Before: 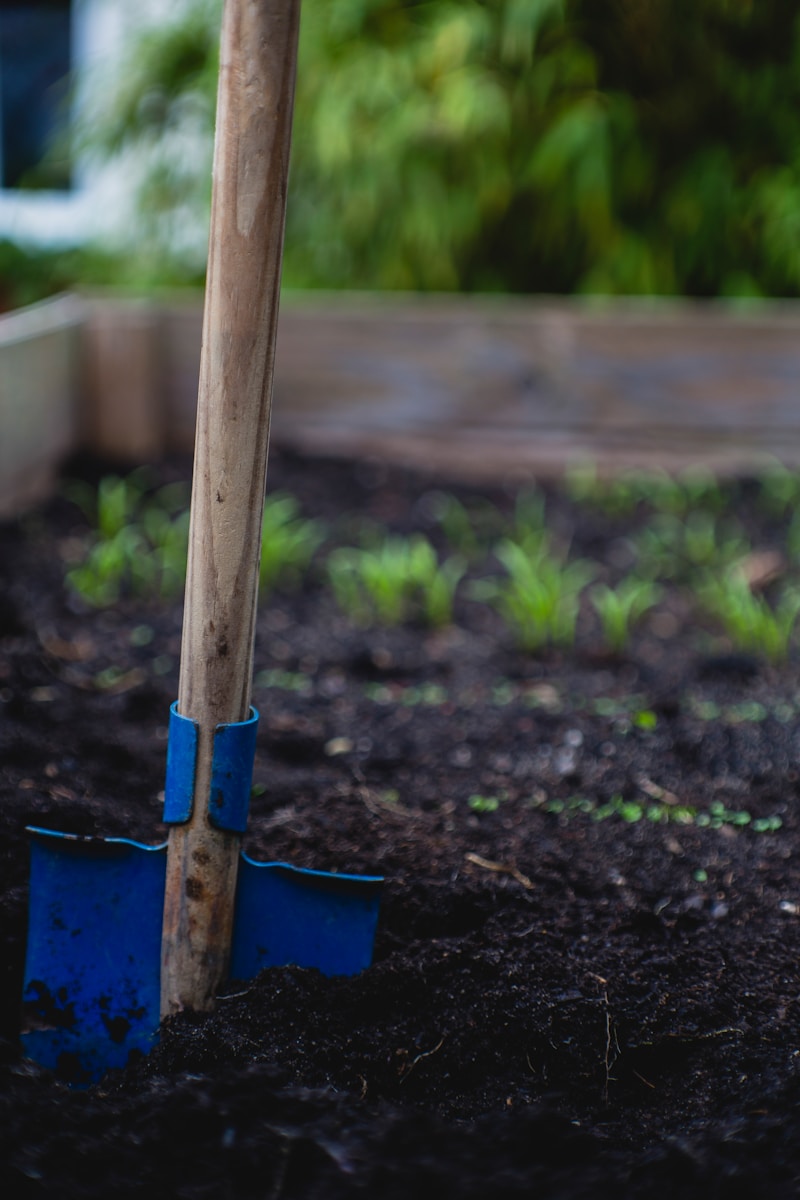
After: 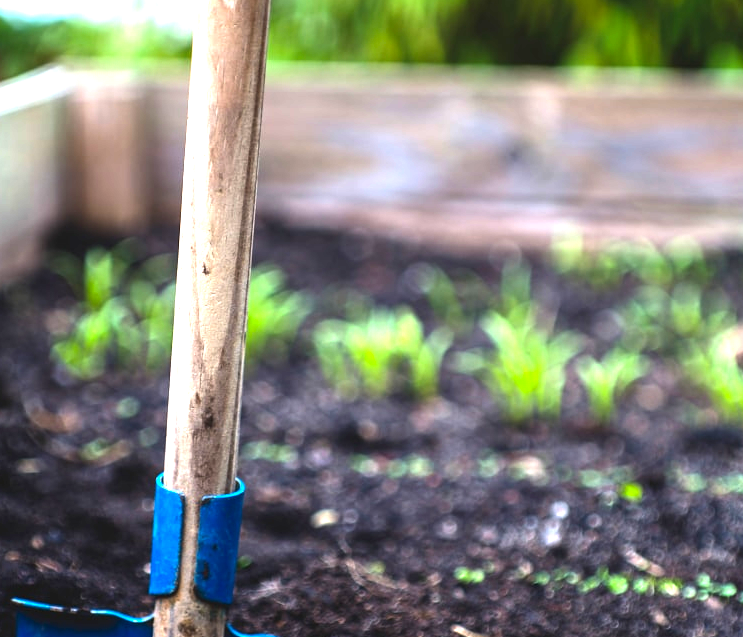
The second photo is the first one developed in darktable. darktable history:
color balance rgb: perceptual saturation grading › global saturation 0.406%, perceptual brilliance grading › highlights 14.243%, perceptual brilliance grading › shadows -19.085%, global vibrance 20%
exposure: black level correction 0.001, exposure 1.727 EV, compensate exposure bias true, compensate highlight preservation false
crop: left 1.81%, top 19.014%, right 5.231%, bottom 27.851%
